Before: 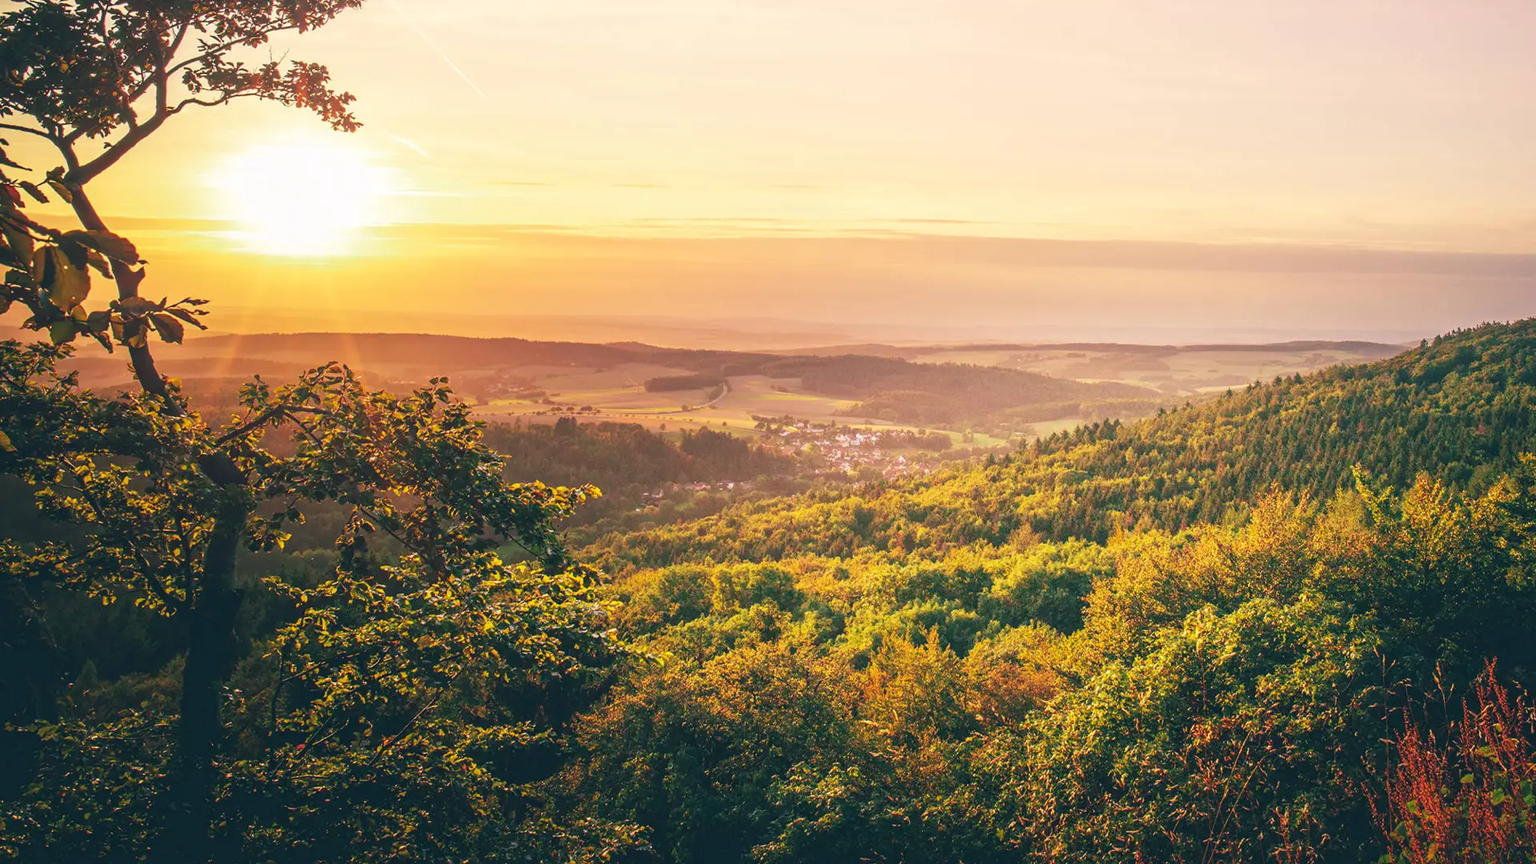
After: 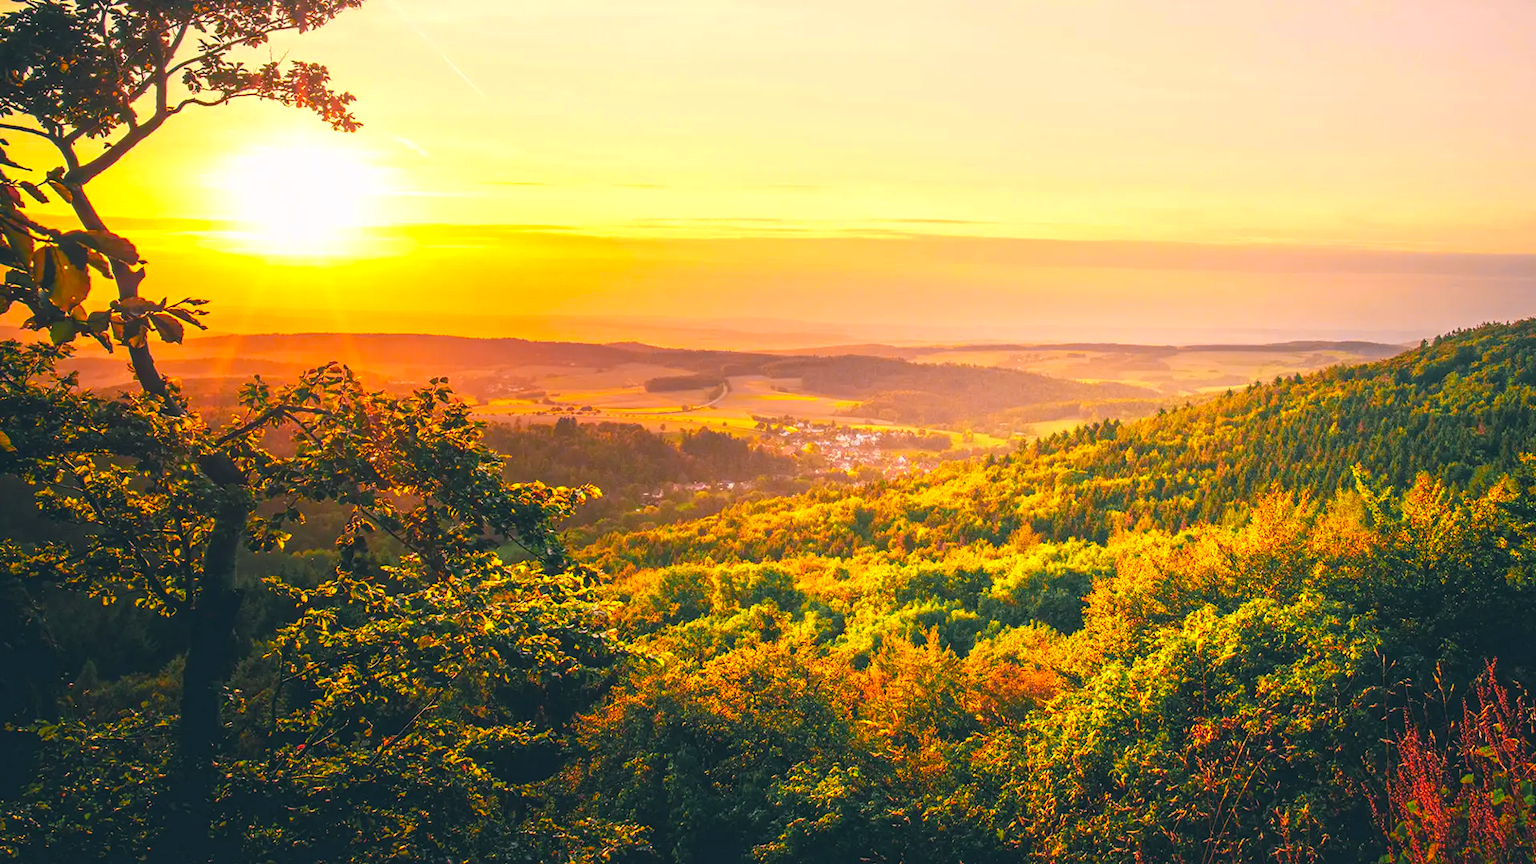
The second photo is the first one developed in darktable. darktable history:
color zones: curves: ch0 [(0.224, 0.526) (0.75, 0.5)]; ch1 [(0.055, 0.526) (0.224, 0.761) (0.377, 0.526) (0.75, 0.5)], mix 101.84%
